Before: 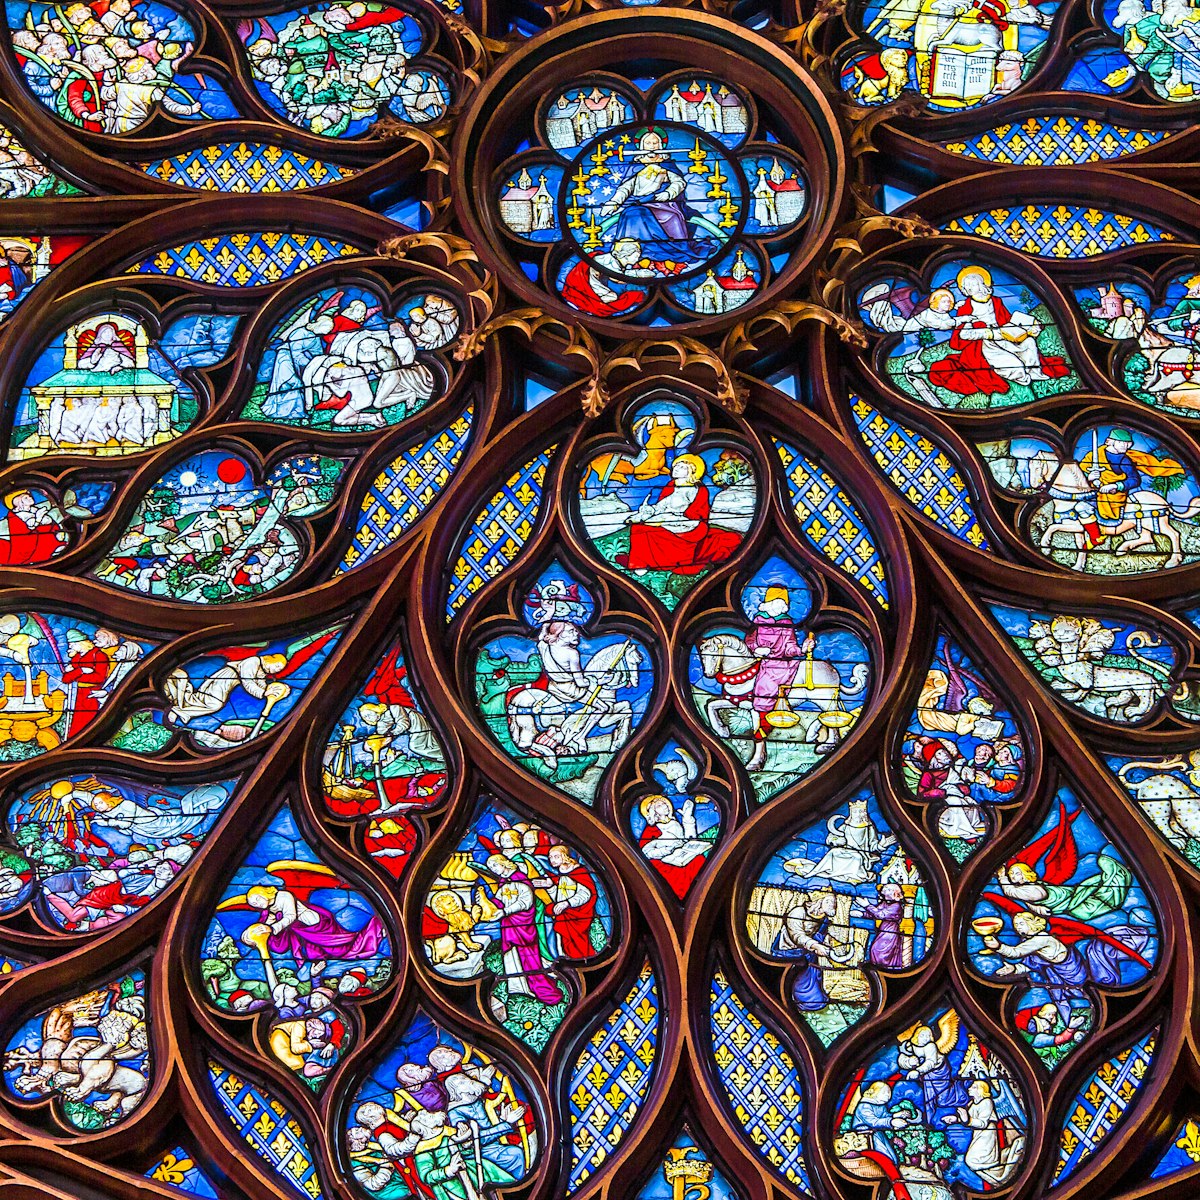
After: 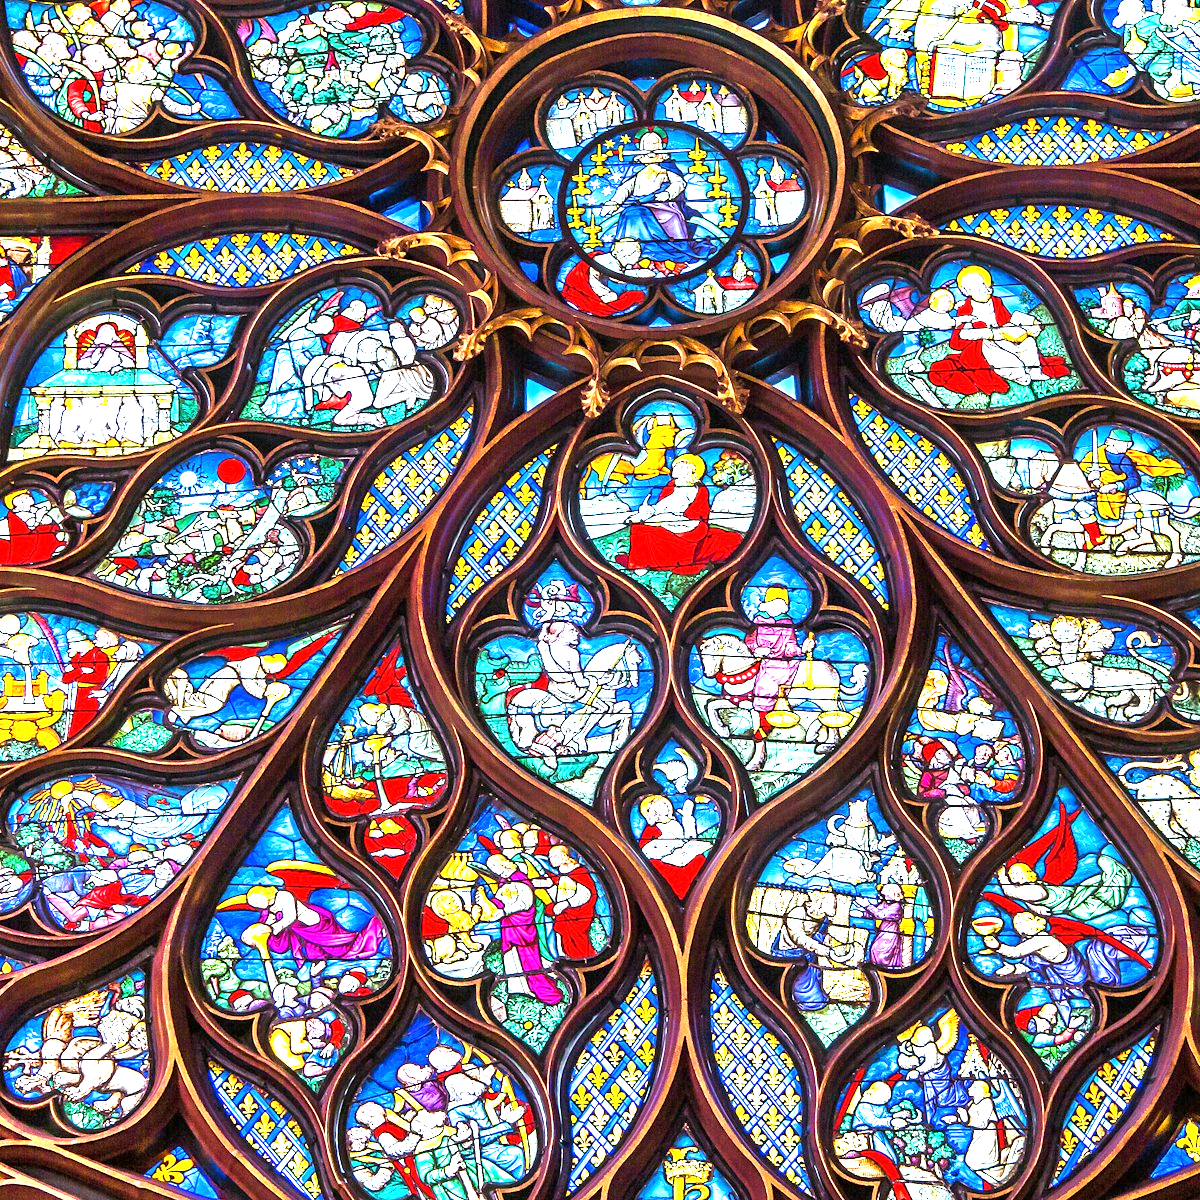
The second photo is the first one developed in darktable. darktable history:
exposure: exposure 1.483 EV, compensate exposure bias true, compensate highlight preservation false
